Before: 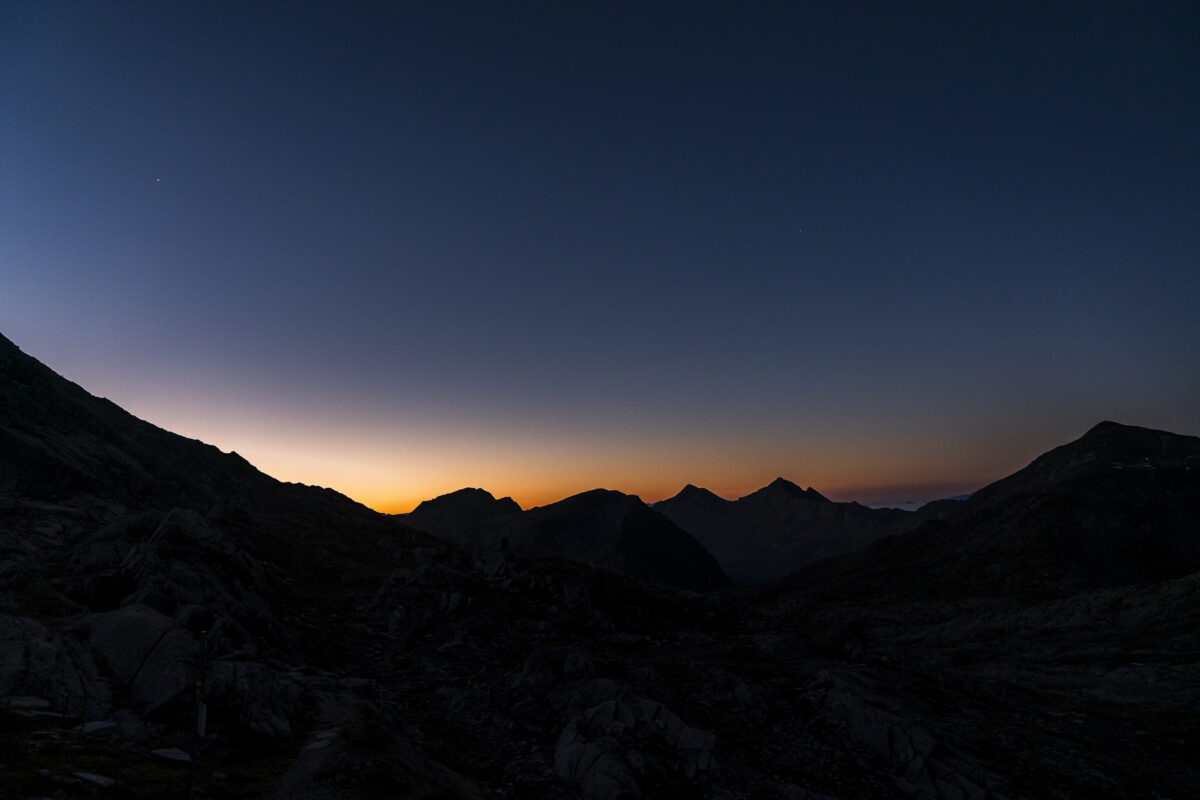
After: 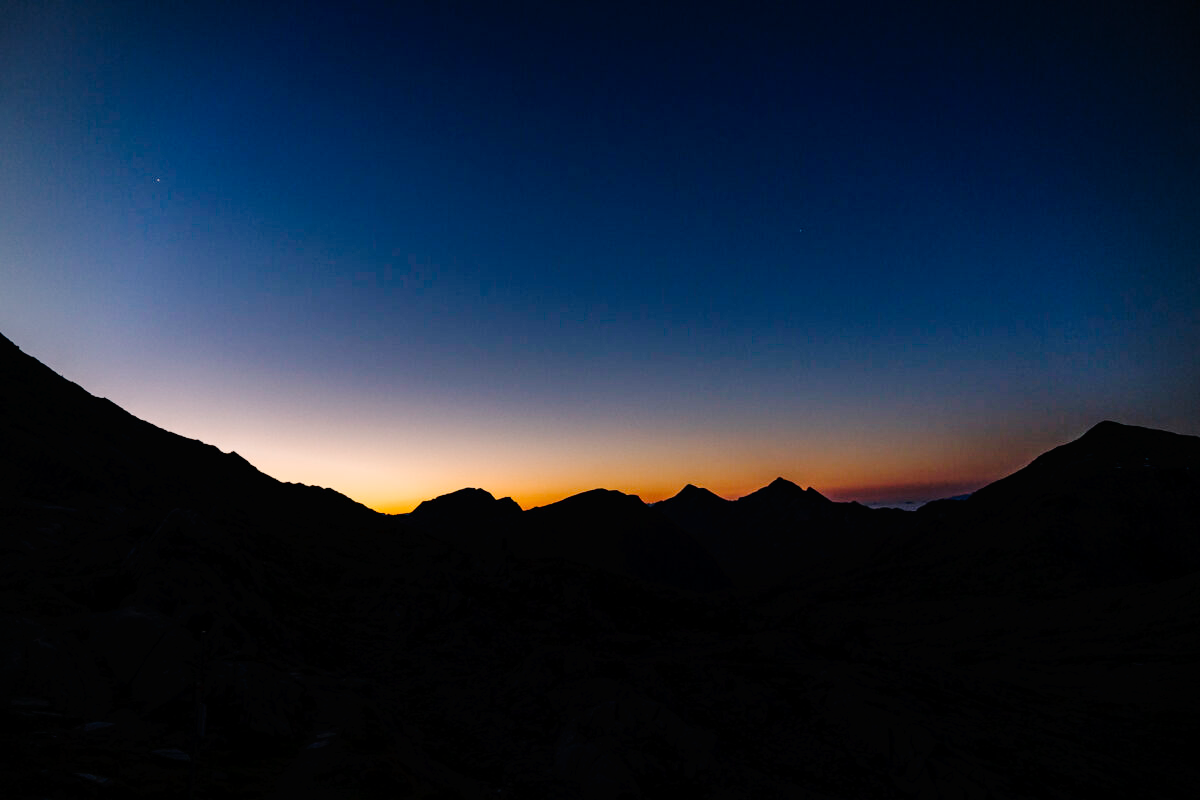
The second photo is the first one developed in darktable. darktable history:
tone curve: curves: ch0 [(0, 0) (0.003, 0.009) (0.011, 0.009) (0.025, 0.01) (0.044, 0.02) (0.069, 0.032) (0.1, 0.048) (0.136, 0.092) (0.177, 0.153) (0.224, 0.217) (0.277, 0.306) (0.335, 0.402) (0.399, 0.488) (0.468, 0.574) (0.543, 0.648) (0.623, 0.716) (0.709, 0.783) (0.801, 0.851) (0.898, 0.92) (1, 1)], preserve colors none
vignetting: fall-off radius 60.94%, brightness -0.612, saturation -0.683
